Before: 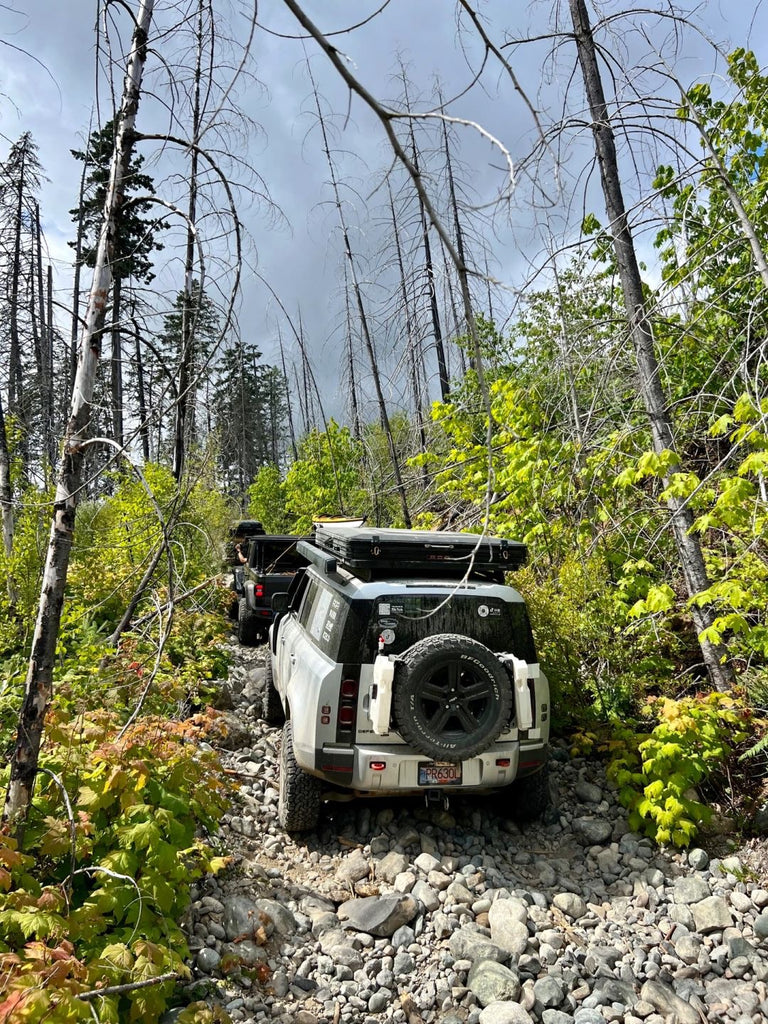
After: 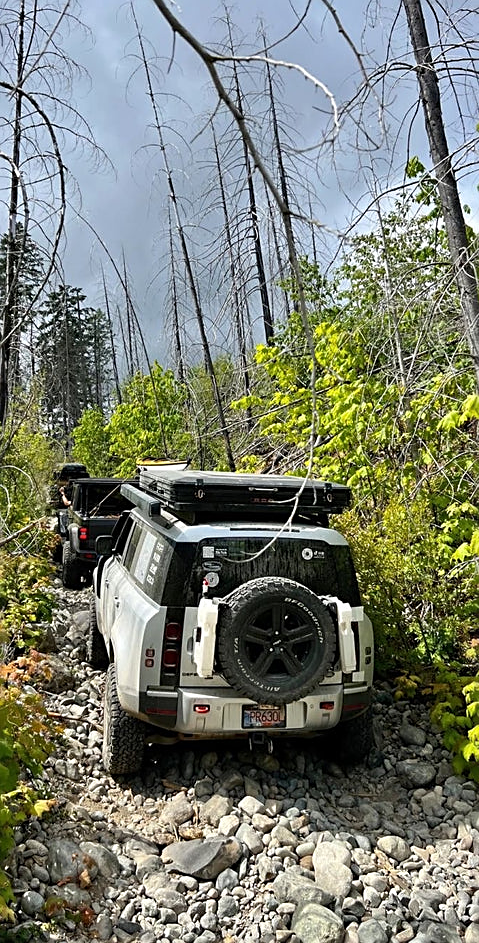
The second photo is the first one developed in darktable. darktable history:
crop and rotate: left 22.918%, top 5.629%, right 14.711%, bottom 2.247%
sharpen: on, module defaults
